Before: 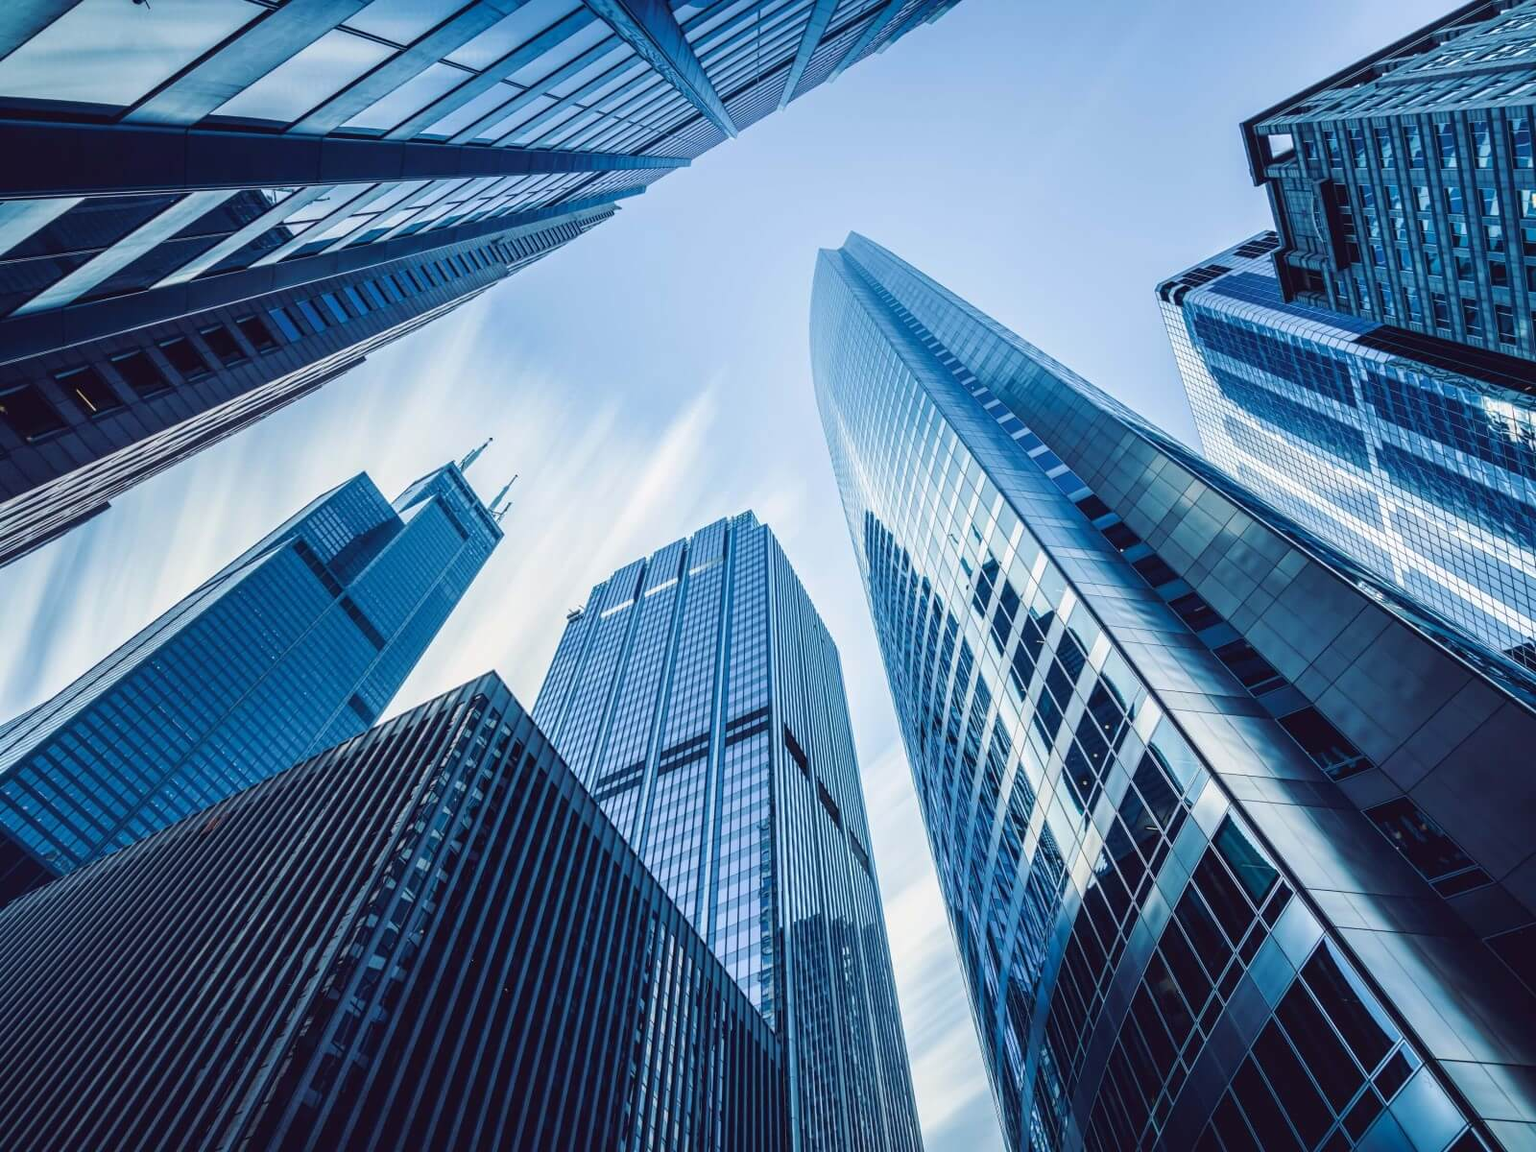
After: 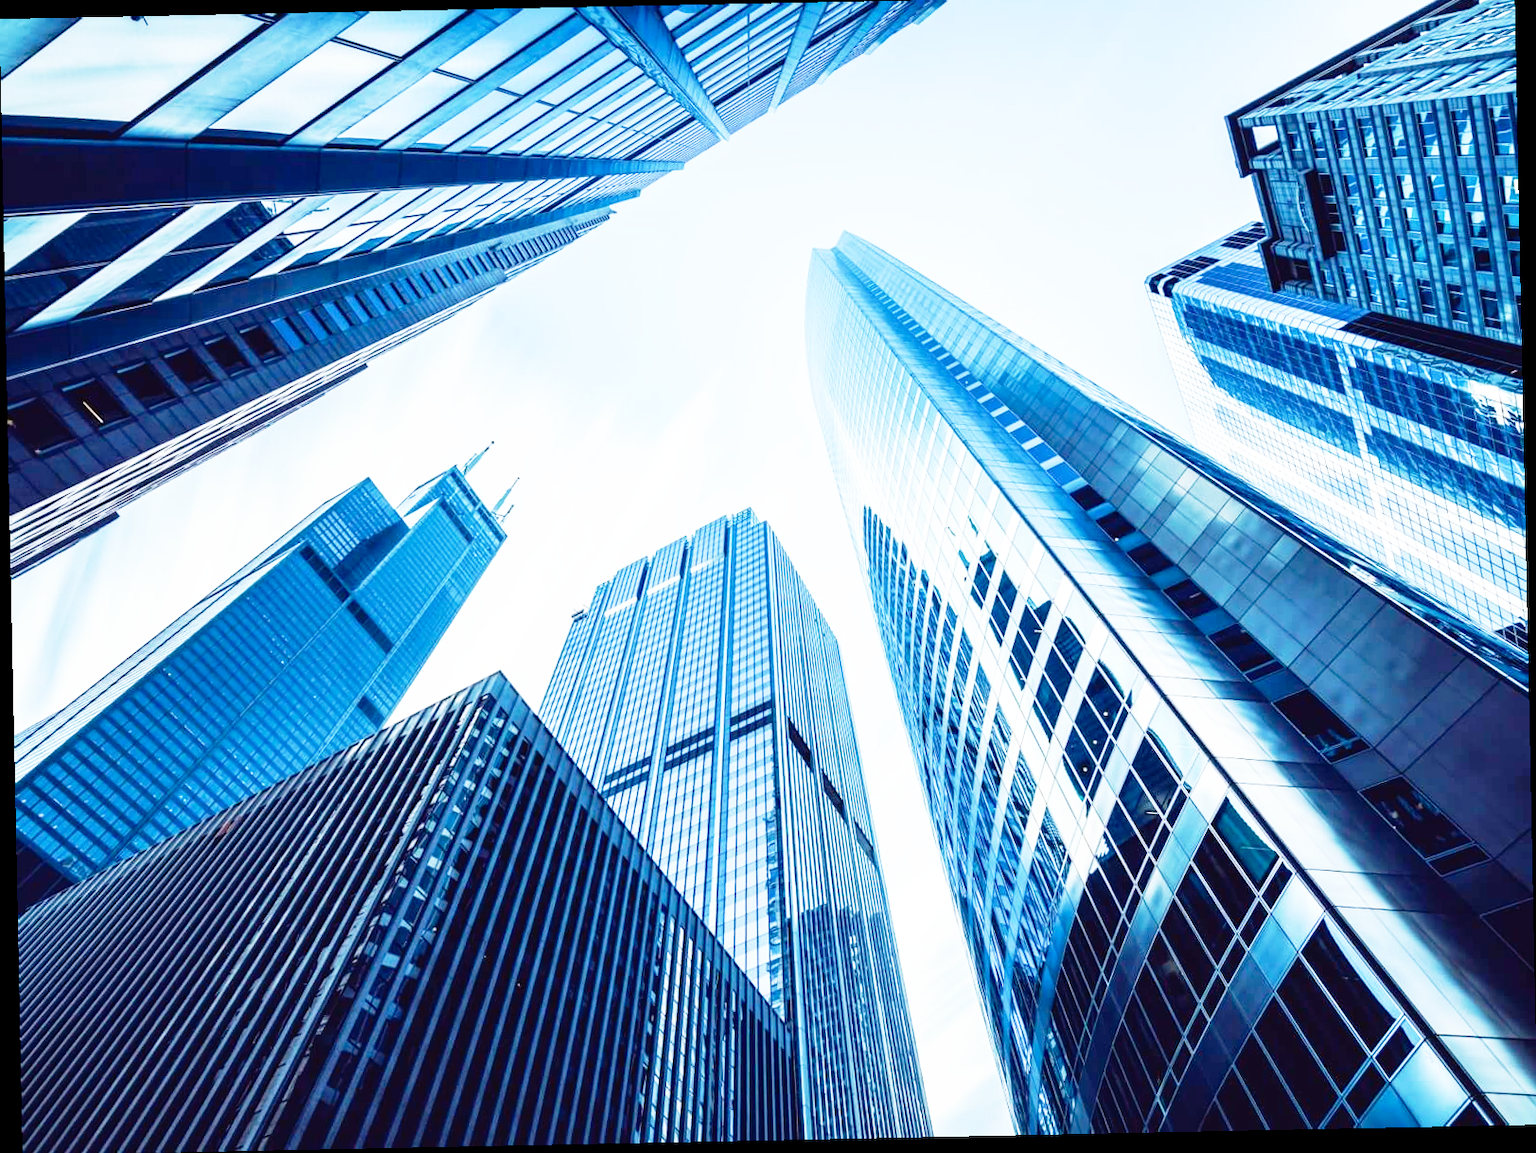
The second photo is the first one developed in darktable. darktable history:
crop: top 1.049%, right 0.001%
exposure: exposure 0.197 EV, compensate highlight preservation false
rotate and perspective: rotation -1.17°, automatic cropping off
base curve: curves: ch0 [(0, 0) (0.012, 0.01) (0.073, 0.168) (0.31, 0.711) (0.645, 0.957) (1, 1)], preserve colors none
